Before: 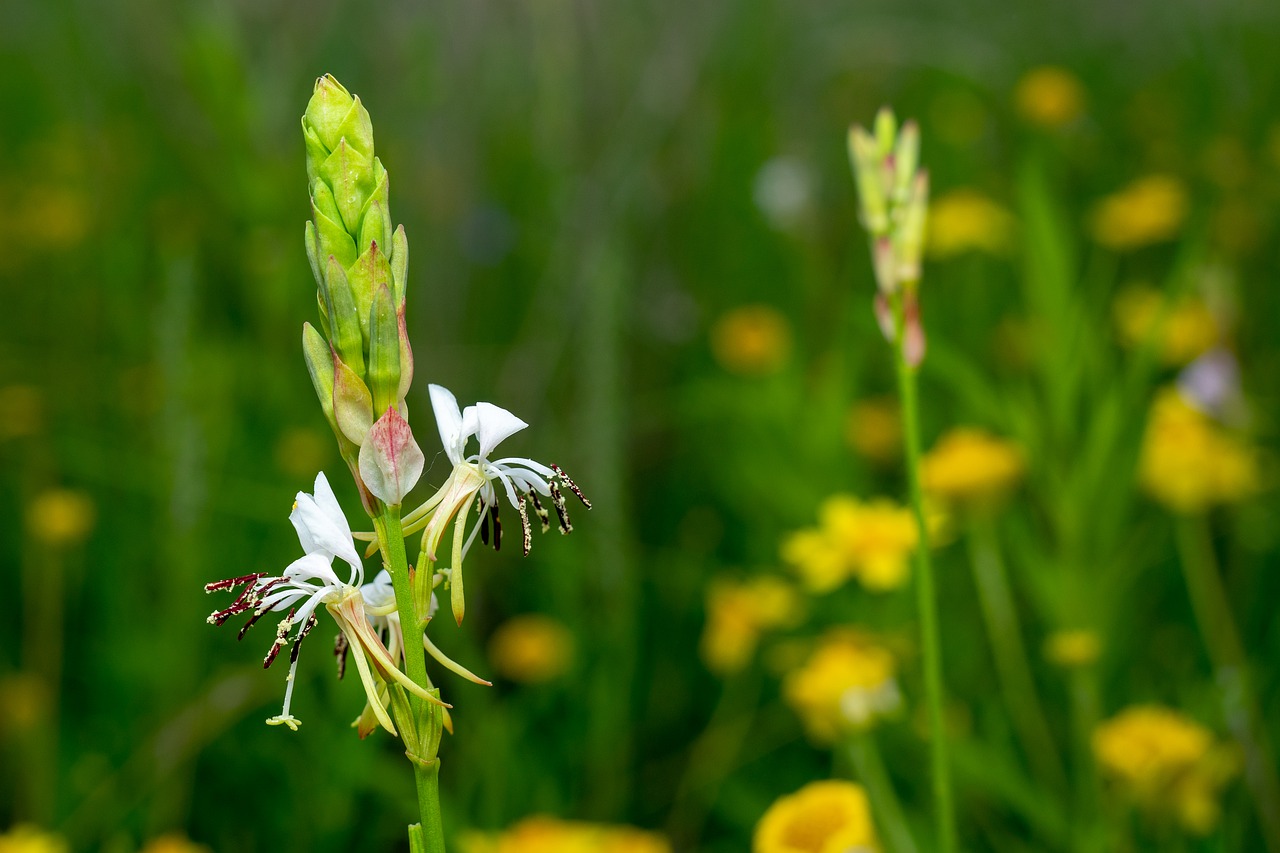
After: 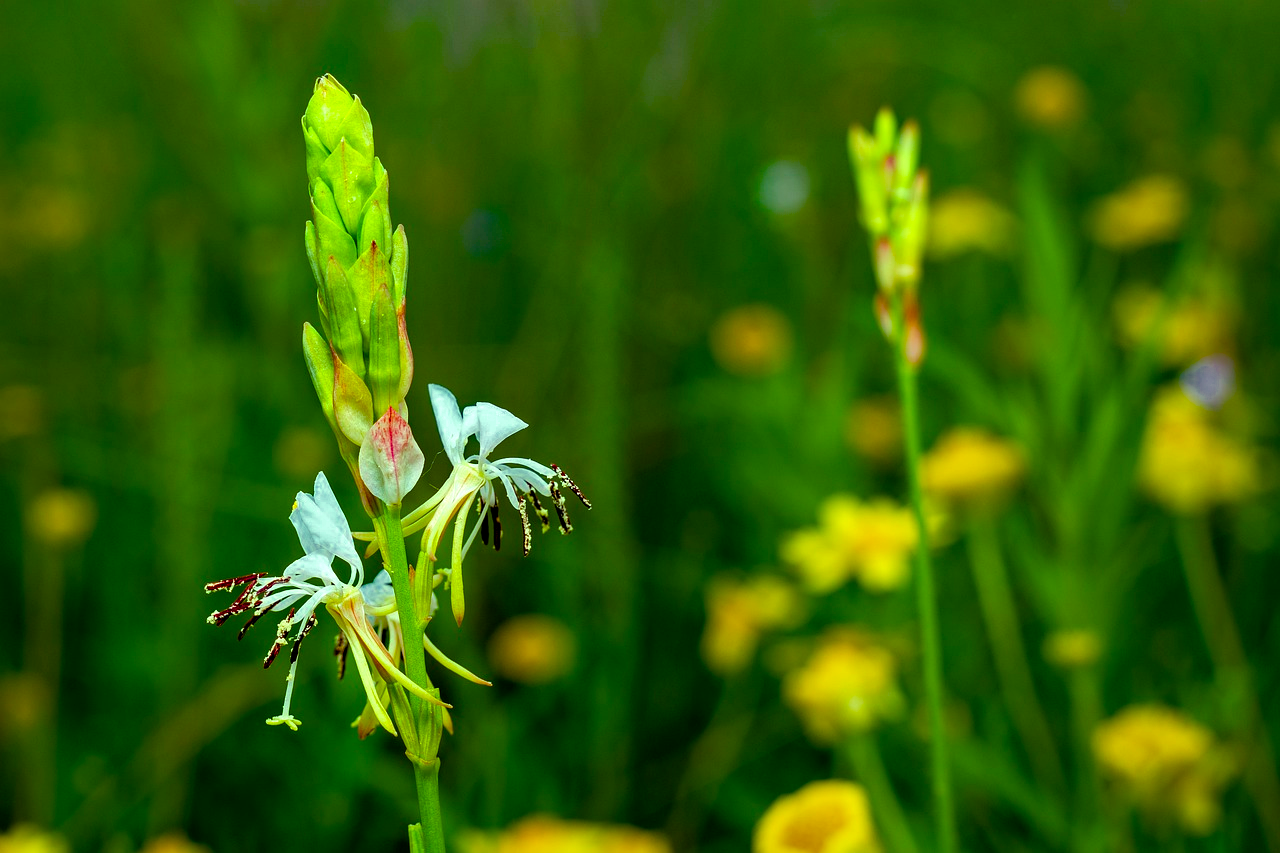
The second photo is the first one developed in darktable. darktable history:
color zones: curves: ch0 [(0, 0.497) (0.143, 0.5) (0.286, 0.5) (0.429, 0.483) (0.571, 0.116) (0.714, -0.006) (0.857, 0.28) (1, 0.497)]
color balance rgb: shadows lift › hue 85.23°, highlights gain › luminance 15.654%, highlights gain › chroma 7.06%, highlights gain › hue 128.06°, linear chroma grading › global chroma 9.992%, perceptual saturation grading › global saturation 34.566%, perceptual saturation grading › highlights -25.438%, perceptual saturation grading › shadows 49.937%
haze removal: compatibility mode true, adaptive false
